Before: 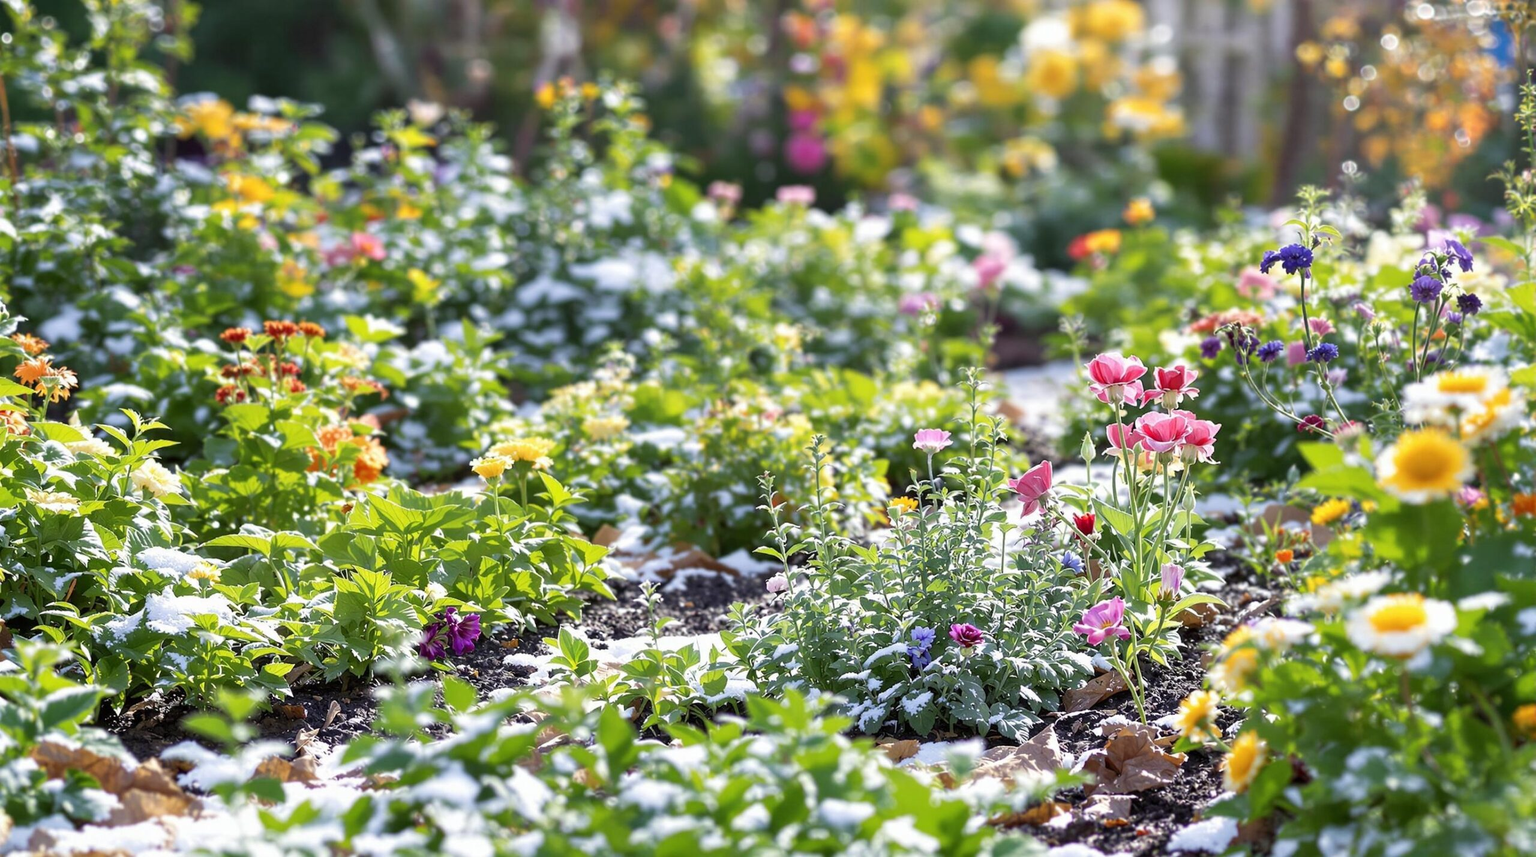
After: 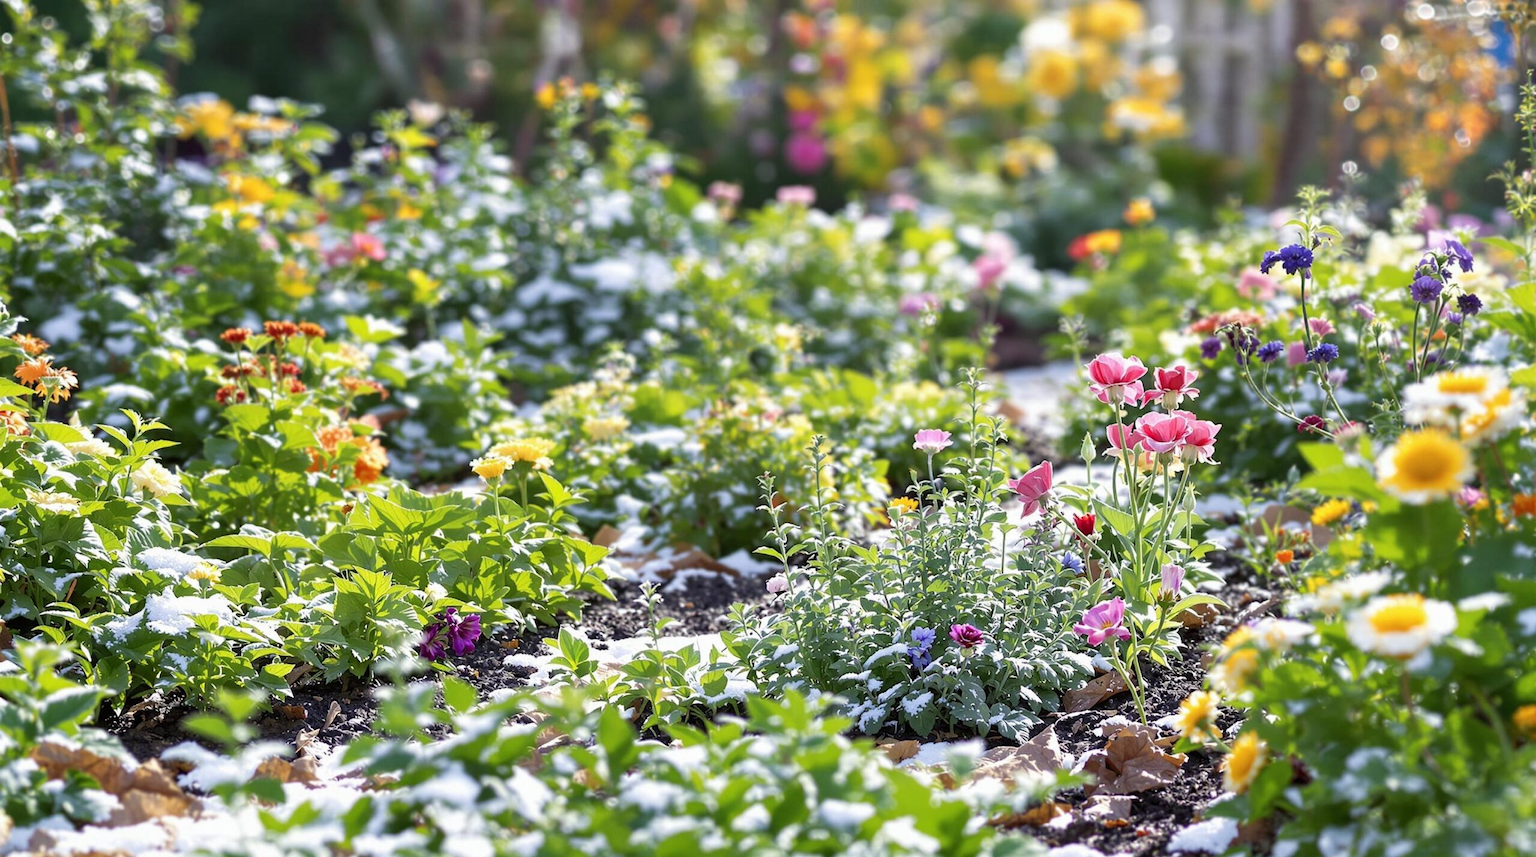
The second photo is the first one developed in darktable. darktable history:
exposure: exposure -0.012 EV, compensate highlight preservation false
